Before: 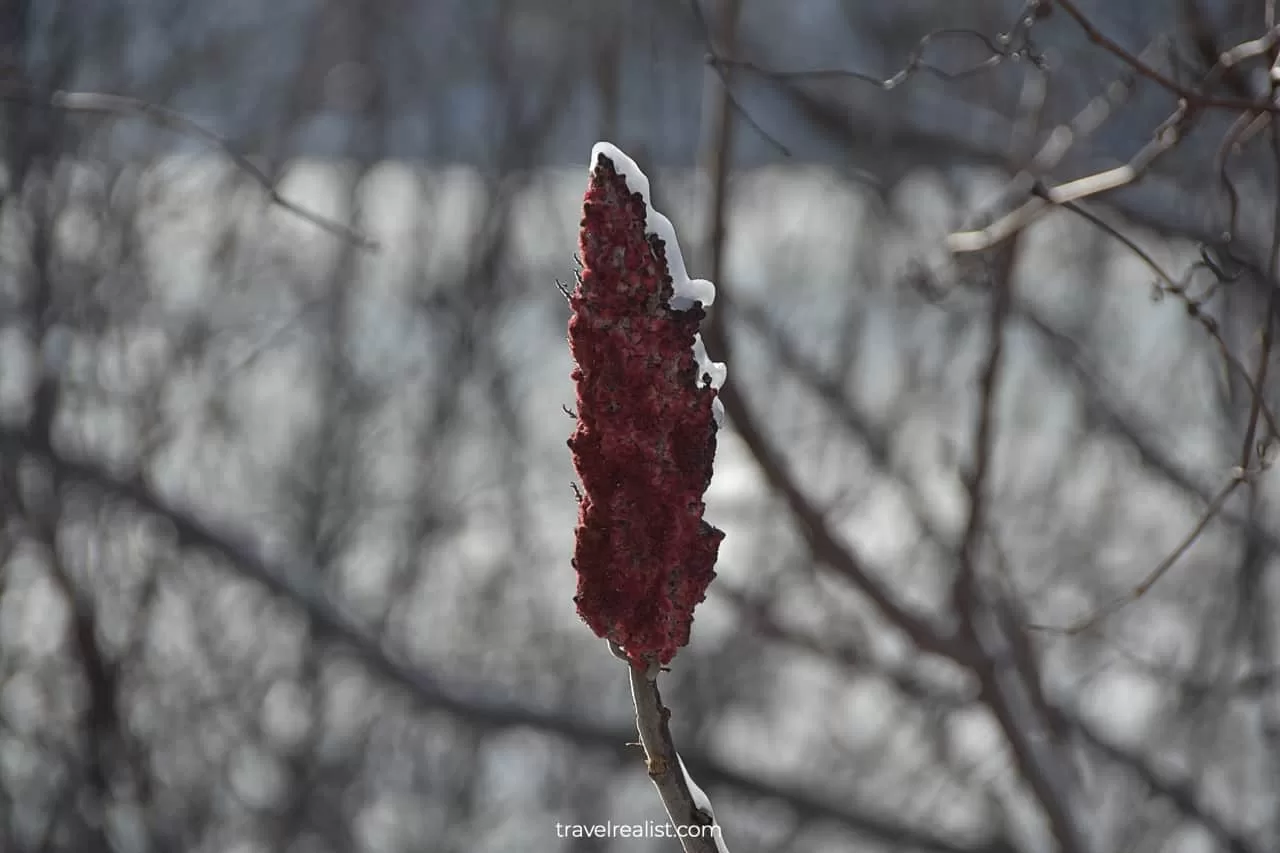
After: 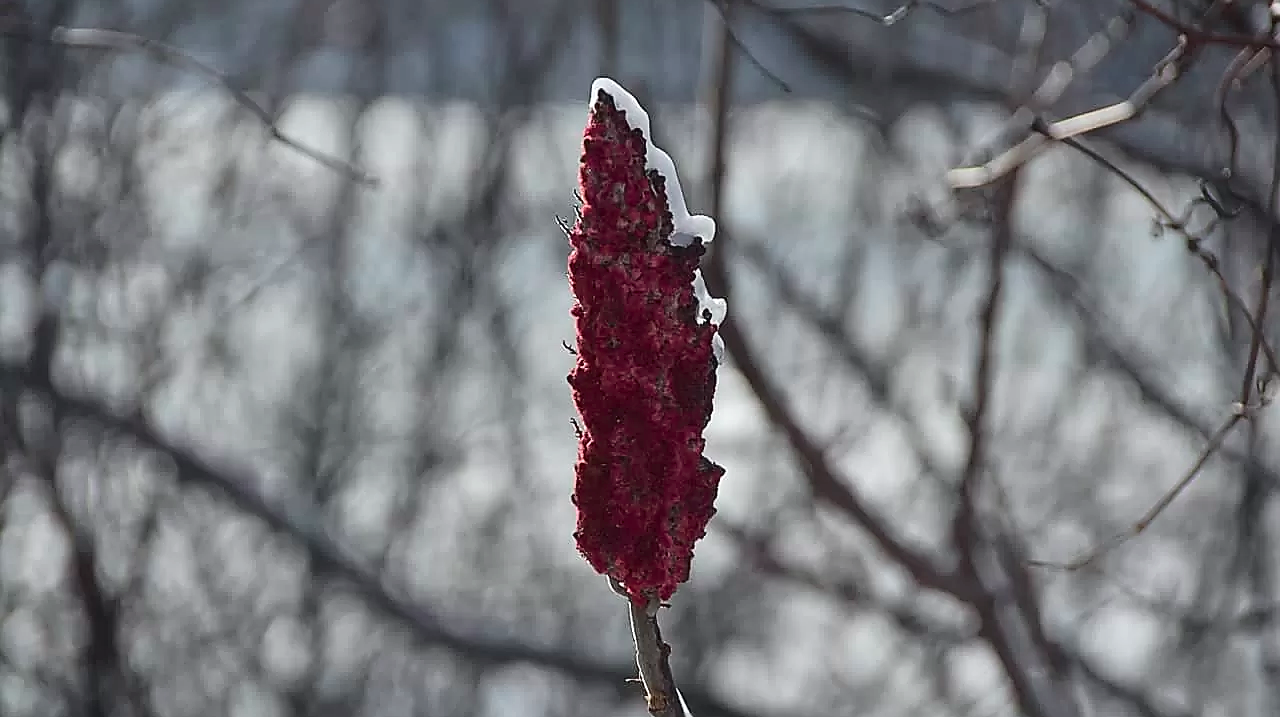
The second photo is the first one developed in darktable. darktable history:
tone curve: curves: ch0 [(0, 0.025) (0.15, 0.143) (0.452, 0.486) (0.751, 0.788) (1, 0.961)]; ch1 [(0, 0) (0.416, 0.4) (0.476, 0.469) (0.497, 0.494) (0.546, 0.571) (0.566, 0.607) (0.62, 0.657) (1, 1)]; ch2 [(0, 0) (0.386, 0.397) (0.505, 0.498) (0.547, 0.546) (0.579, 0.58) (1, 1)], color space Lab, independent channels, preserve colors none
local contrast: highlights 102%, shadows 97%, detail 119%, midtone range 0.2
crop: top 7.607%, bottom 8.307%
sharpen: radius 1.412, amount 1.248, threshold 0.84
